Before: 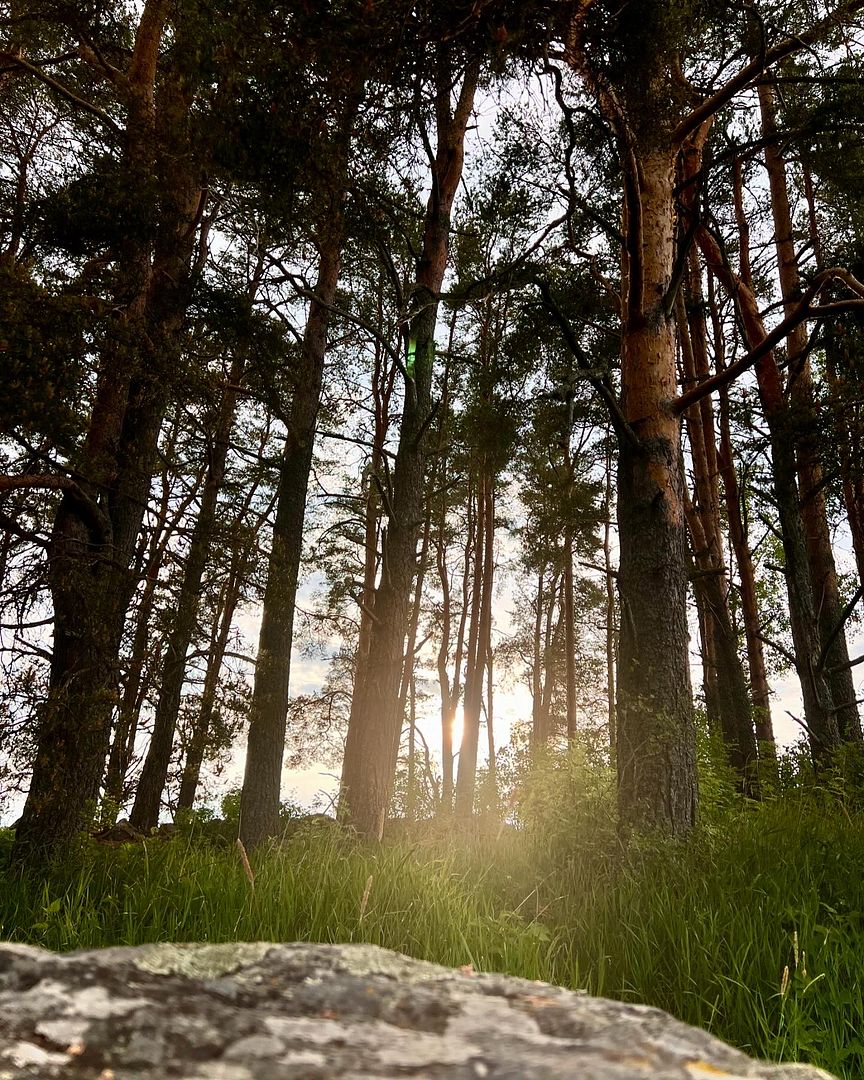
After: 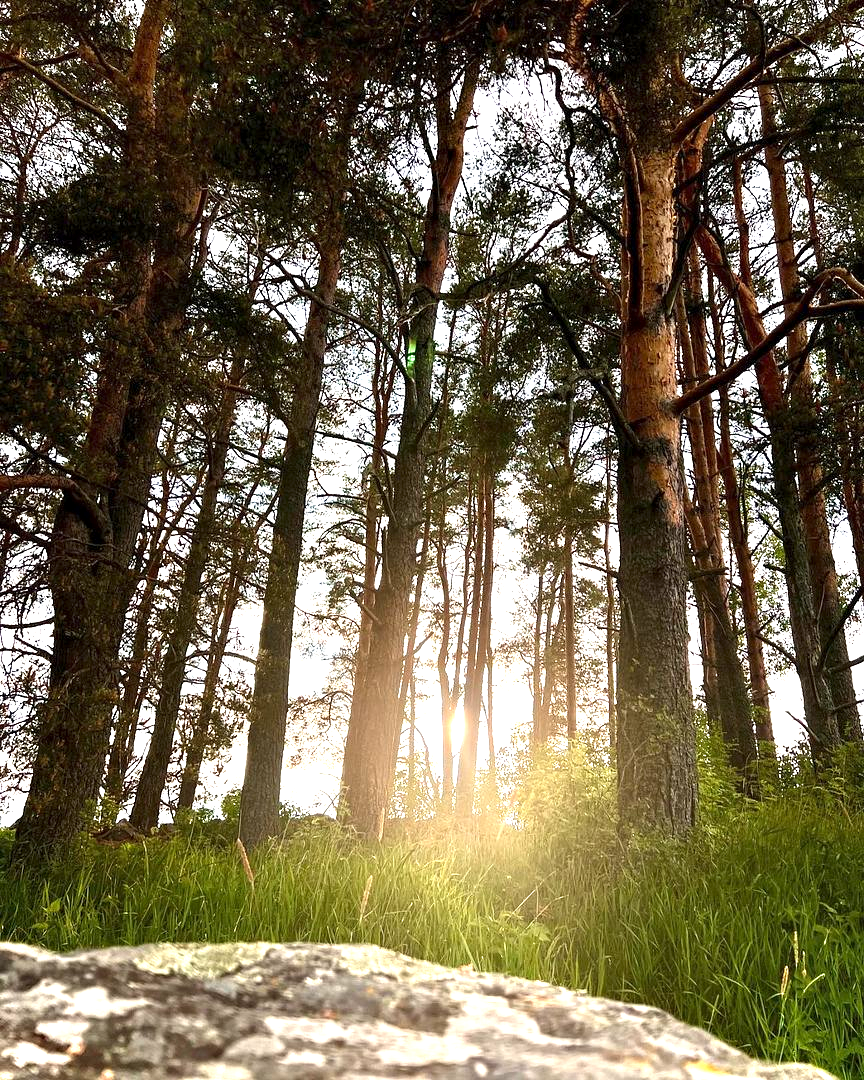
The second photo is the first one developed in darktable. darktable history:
local contrast: highlights 61%, shadows 106%, detail 107%, midtone range 0.529
exposure: black level correction 0, exposure 1.3 EV, compensate exposure bias true, compensate highlight preservation false
